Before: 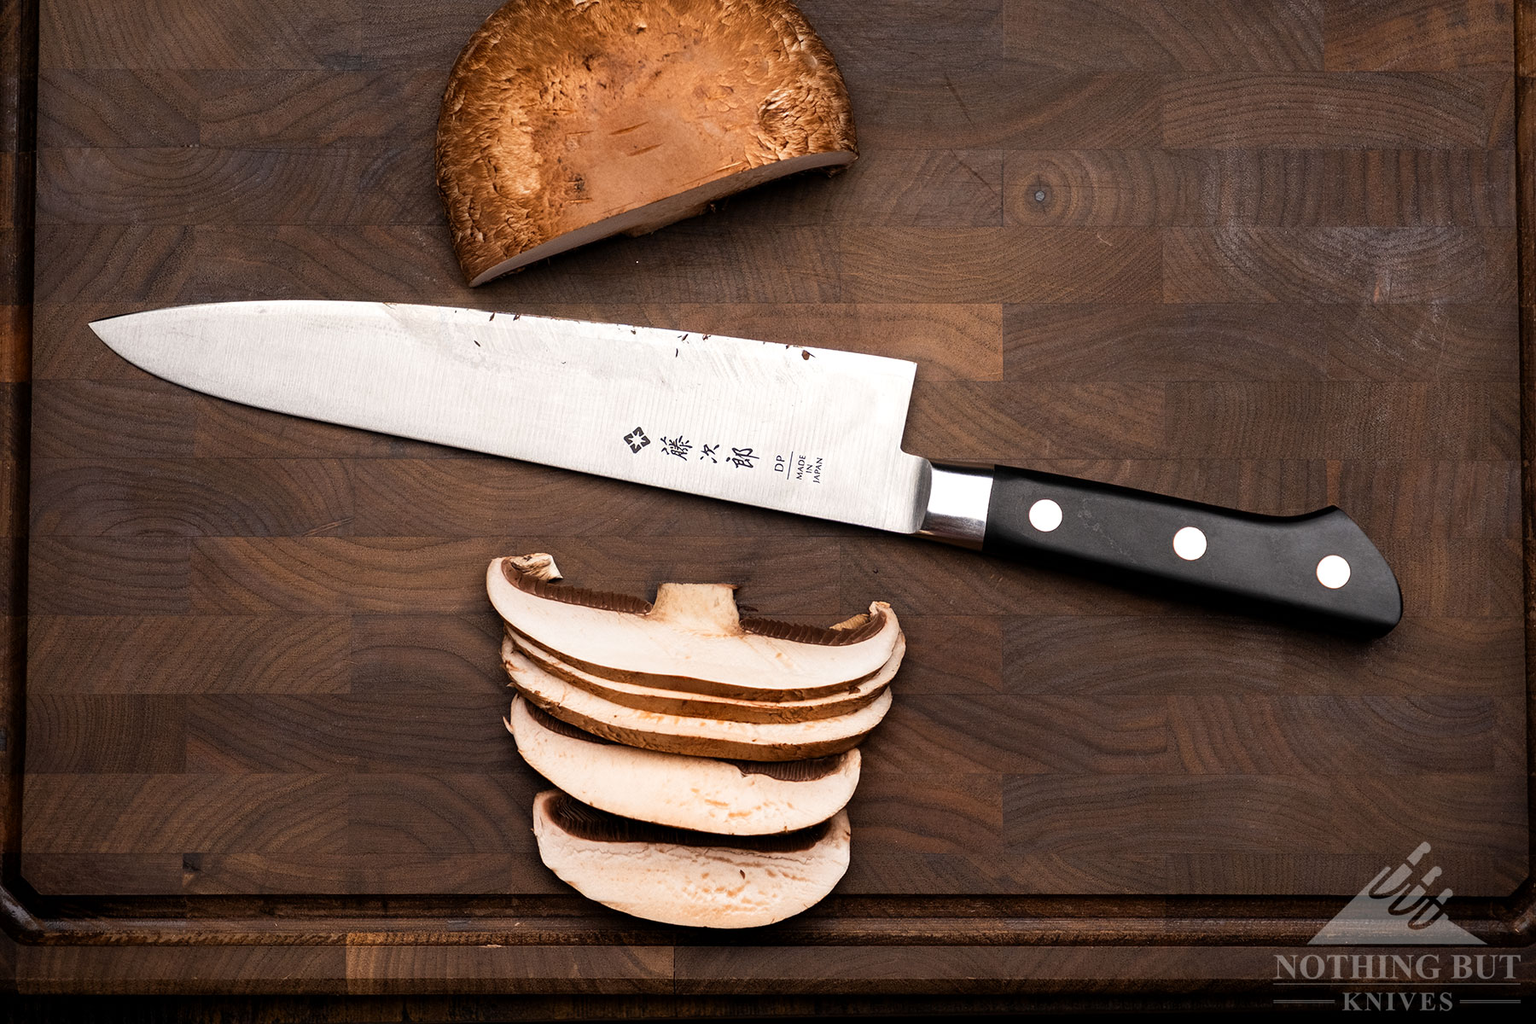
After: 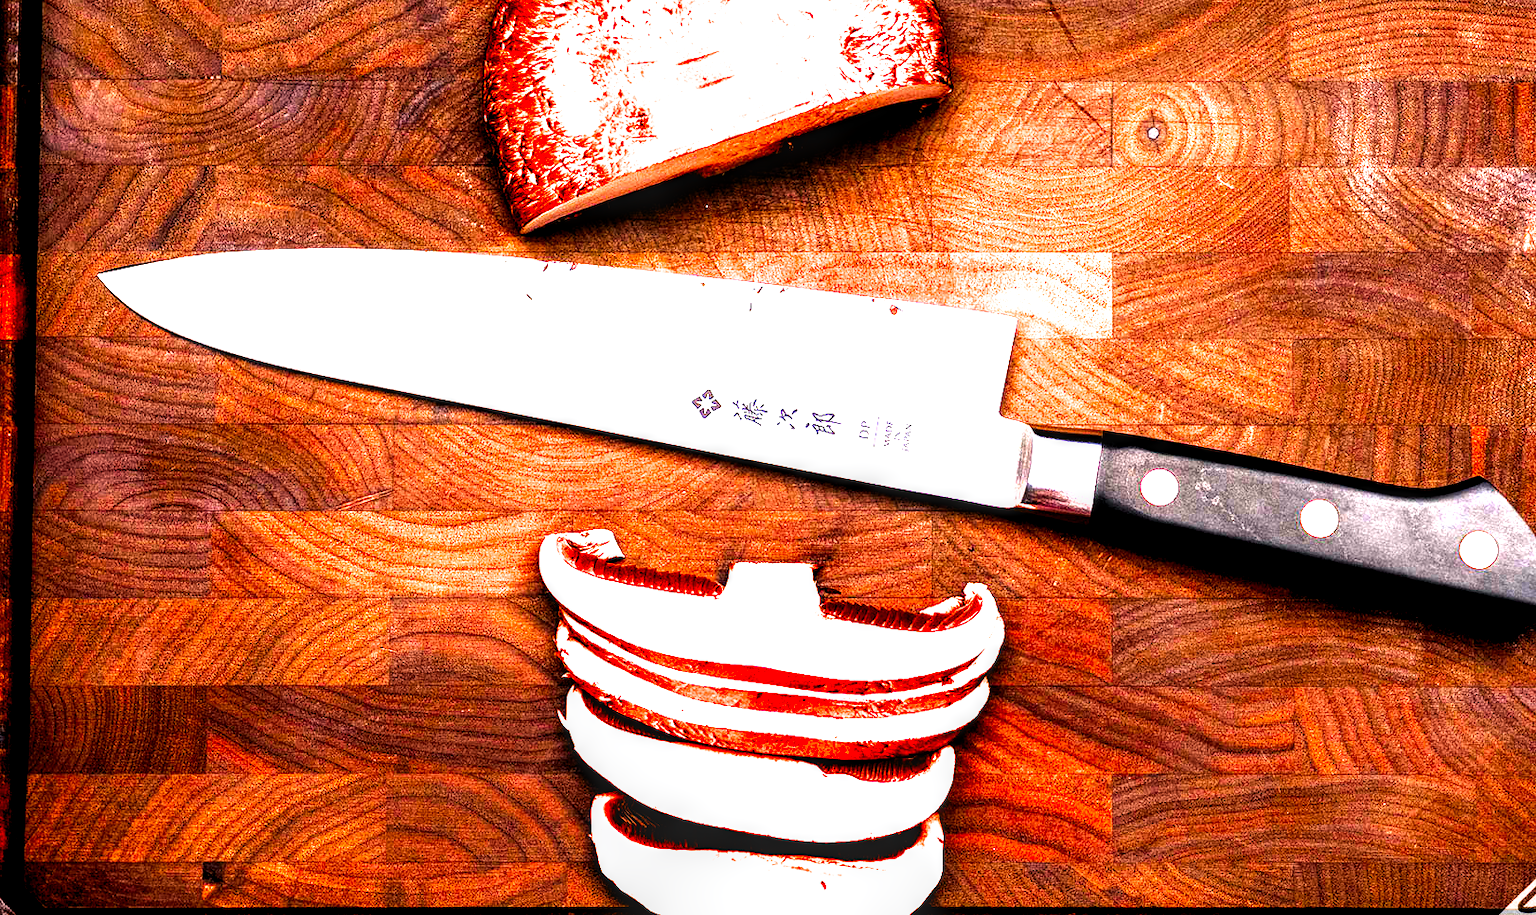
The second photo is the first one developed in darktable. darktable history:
filmic rgb: black relative exposure -8.21 EV, white relative exposure 2.22 EV, hardness 7.05, latitude 86.07%, contrast 1.694, highlights saturation mix -4.12%, shadows ↔ highlights balance -2.83%
color correction: highlights b* -0.055, saturation 2.95
crop: top 7.473%, right 9.814%, bottom 11.93%
exposure: black level correction 0.001, exposure 1.715 EV, compensate exposure bias true, compensate highlight preservation false
local contrast: detail 150%
color balance rgb: shadows lift › chroma 1.998%, shadows lift › hue 265.18°, perceptual saturation grading › global saturation 25.005%, perceptual brilliance grading › highlights 14.224%, perceptual brilliance grading › shadows -18.269%
